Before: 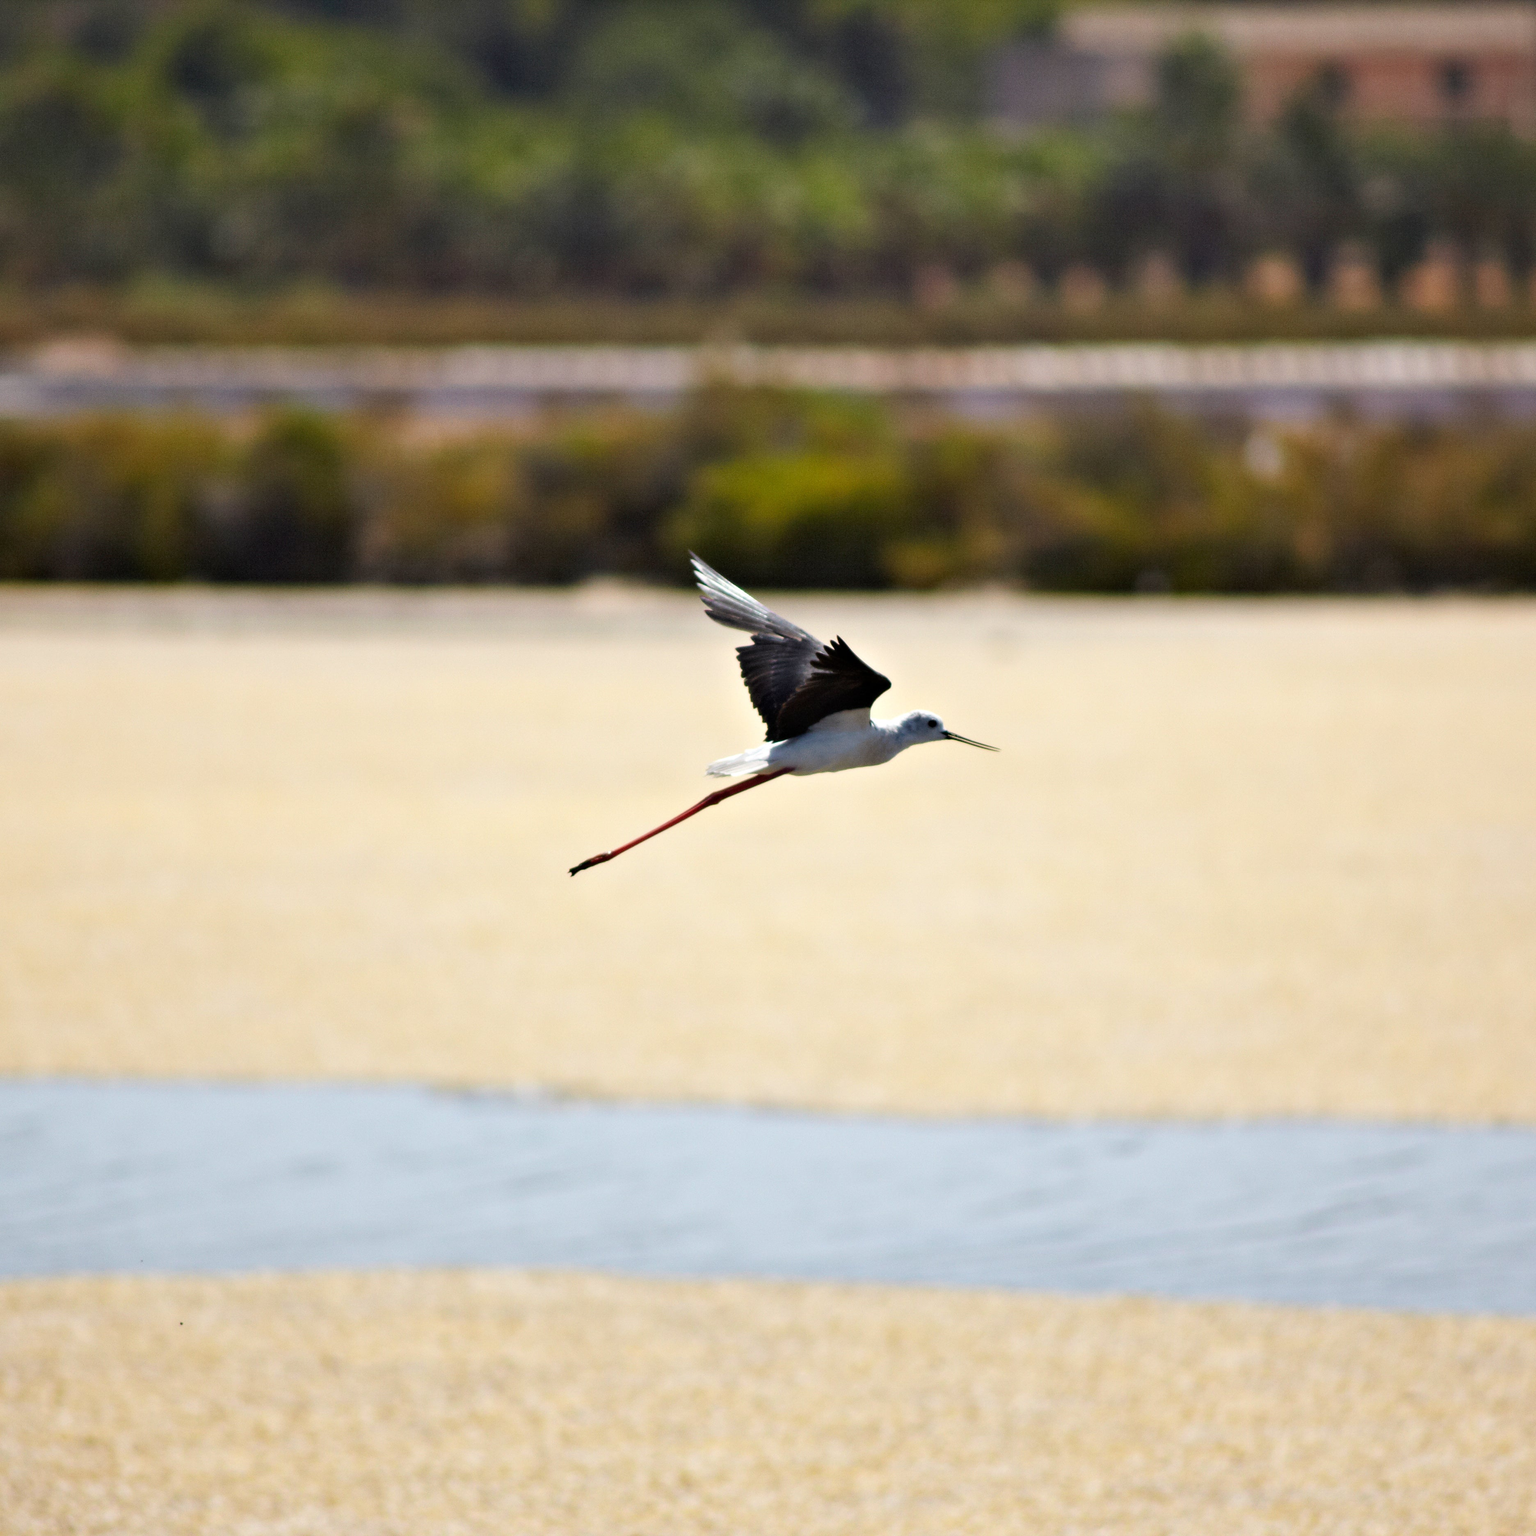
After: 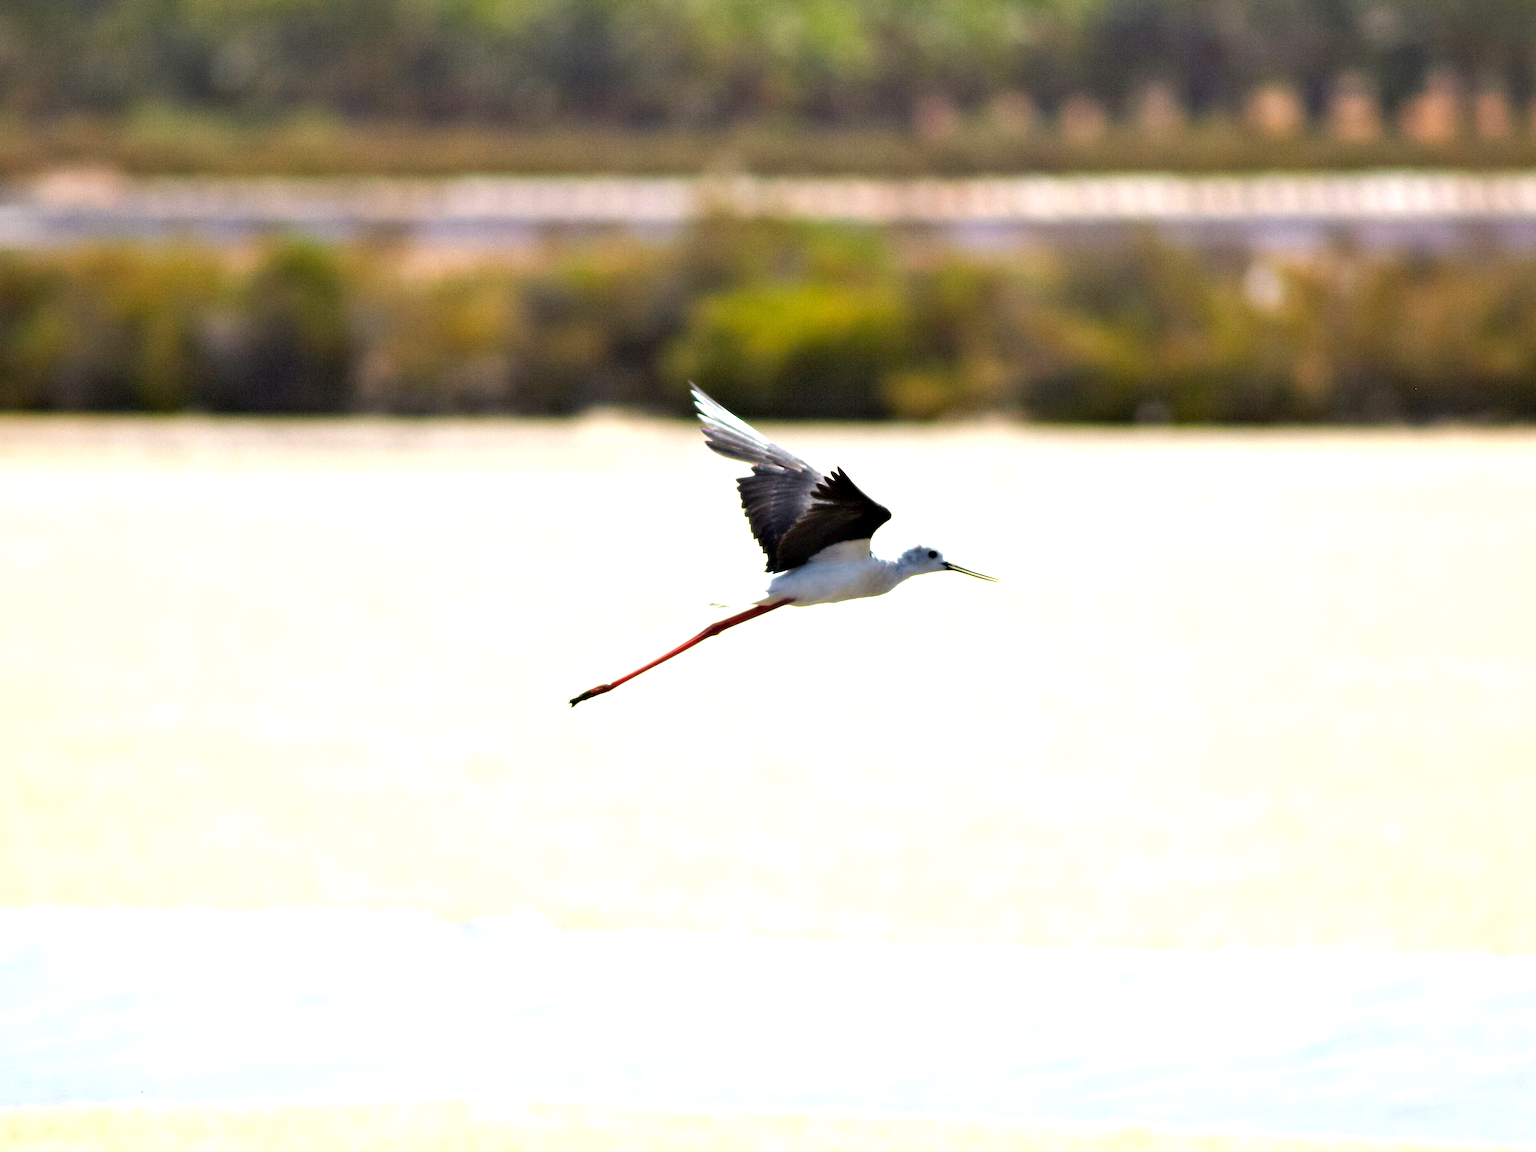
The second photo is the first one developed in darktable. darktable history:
exposure: black level correction 0.001, exposure 0.963 EV, compensate highlight preservation false
shadows and highlights: radius 127.07, shadows 21.17, highlights -22.45, low approximation 0.01
crop: top 11.057%, bottom 13.93%
